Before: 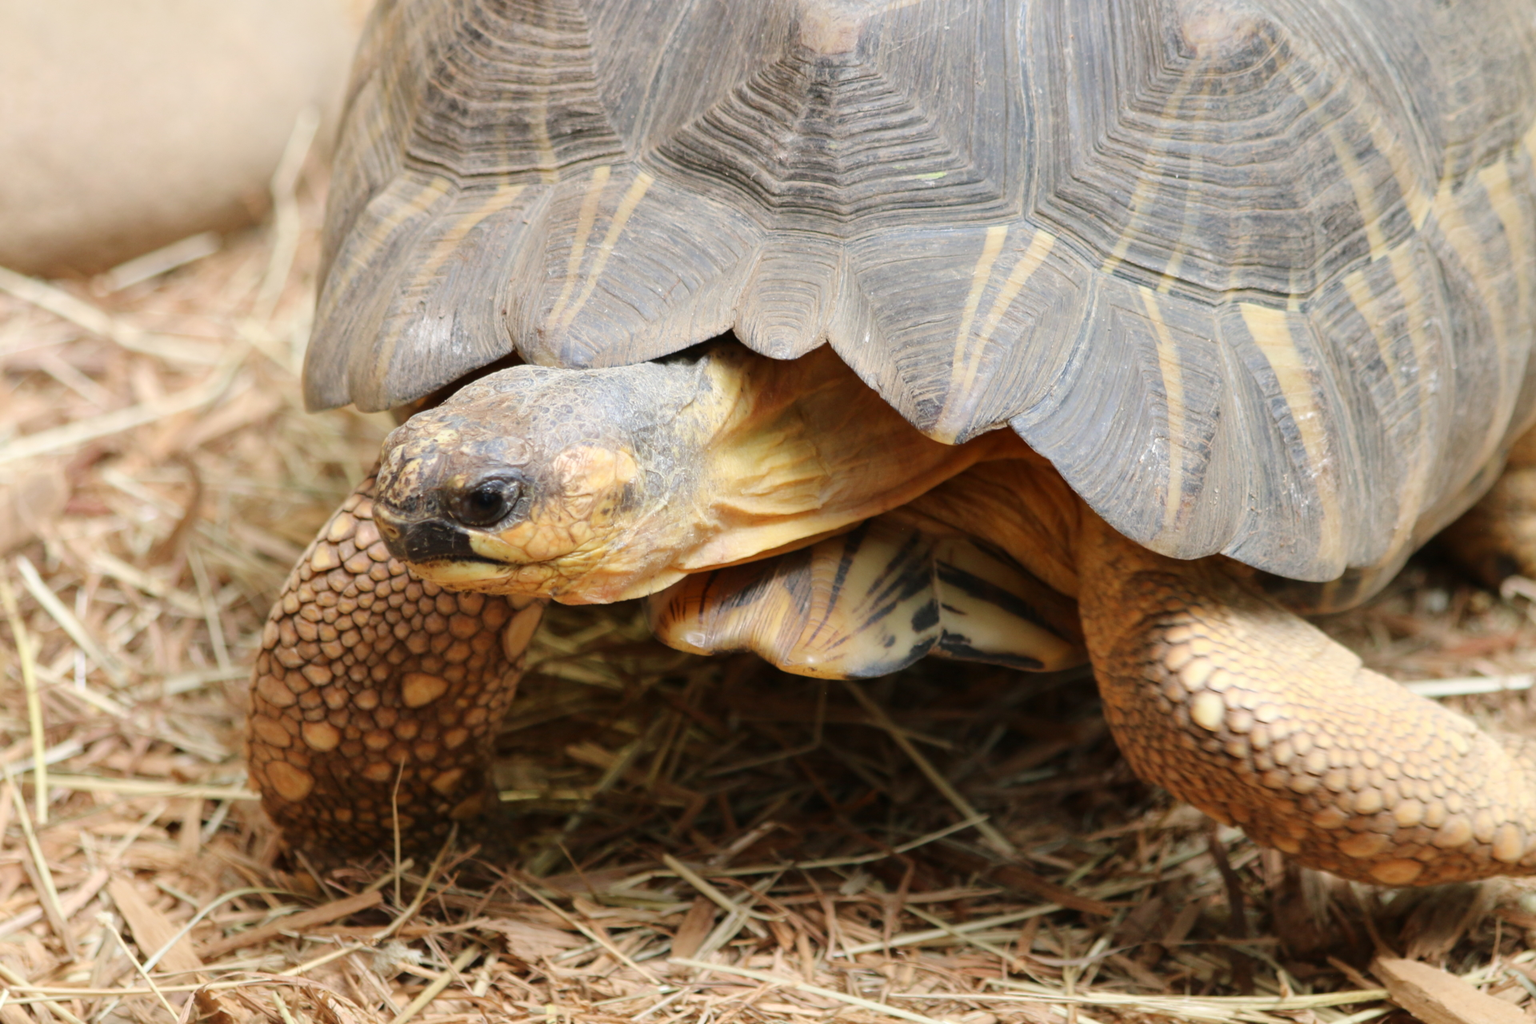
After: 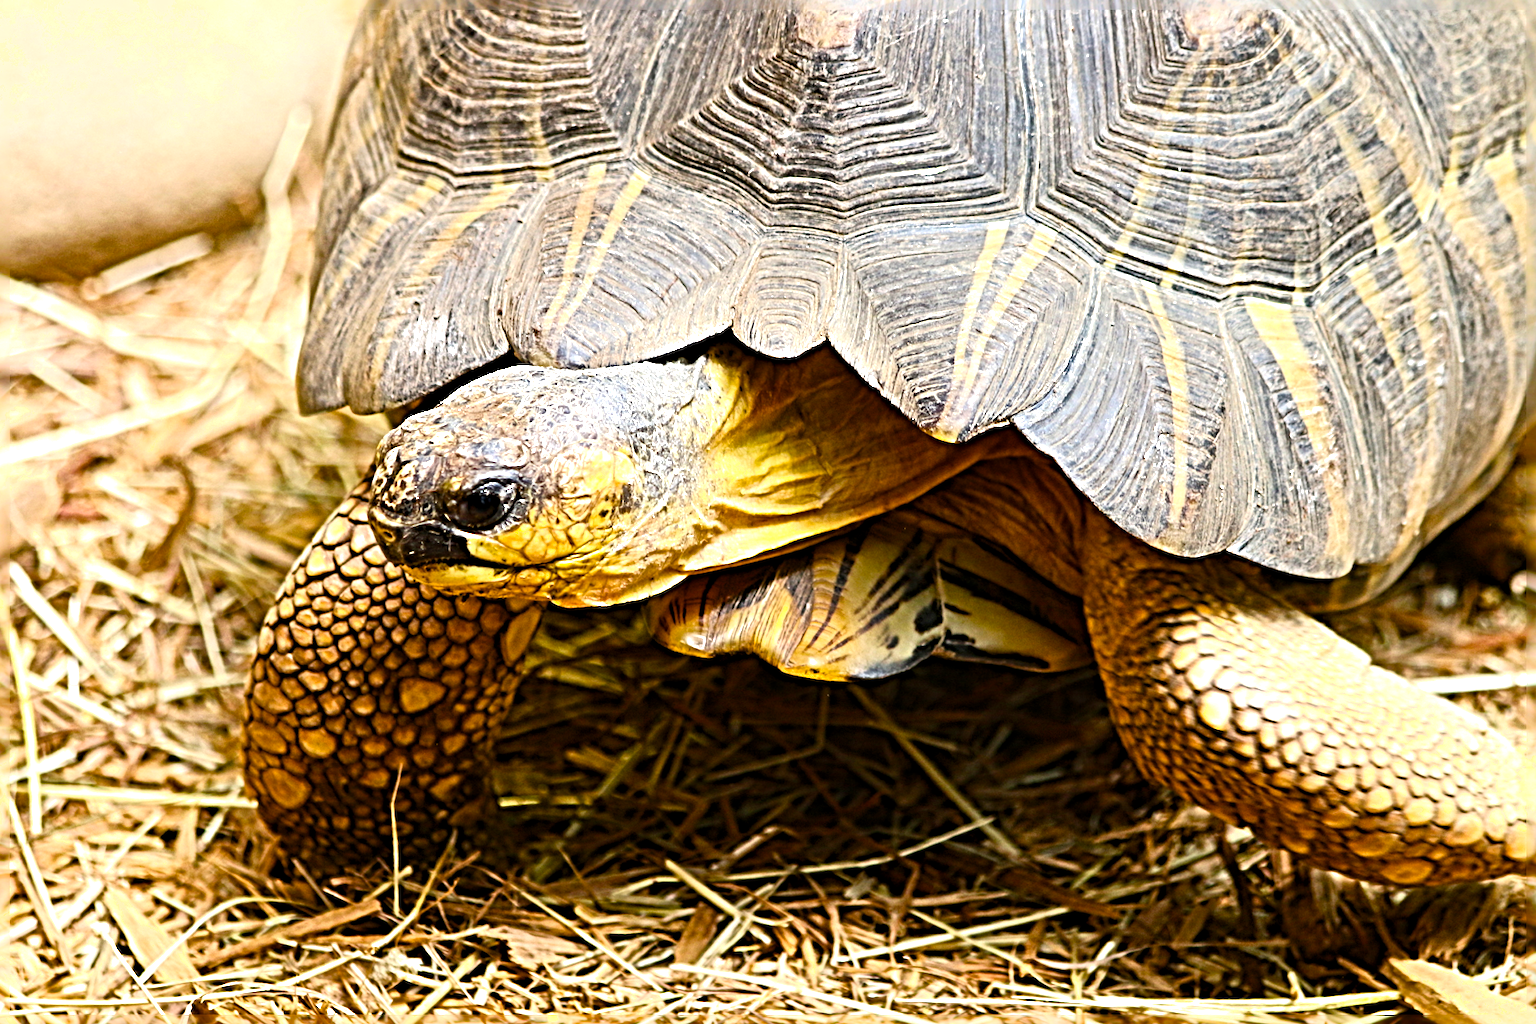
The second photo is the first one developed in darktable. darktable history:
rotate and perspective: rotation -0.45°, automatic cropping original format, crop left 0.008, crop right 0.992, crop top 0.012, crop bottom 0.988
sharpen: radius 6.3, amount 1.8, threshold 0
color balance rgb: linear chroma grading › global chroma 9%, perceptual saturation grading › global saturation 36%, perceptual saturation grading › shadows 35%, perceptual brilliance grading › global brilliance 15%, perceptual brilliance grading › shadows -35%, global vibrance 15%
shadows and highlights: shadows 0, highlights 40
